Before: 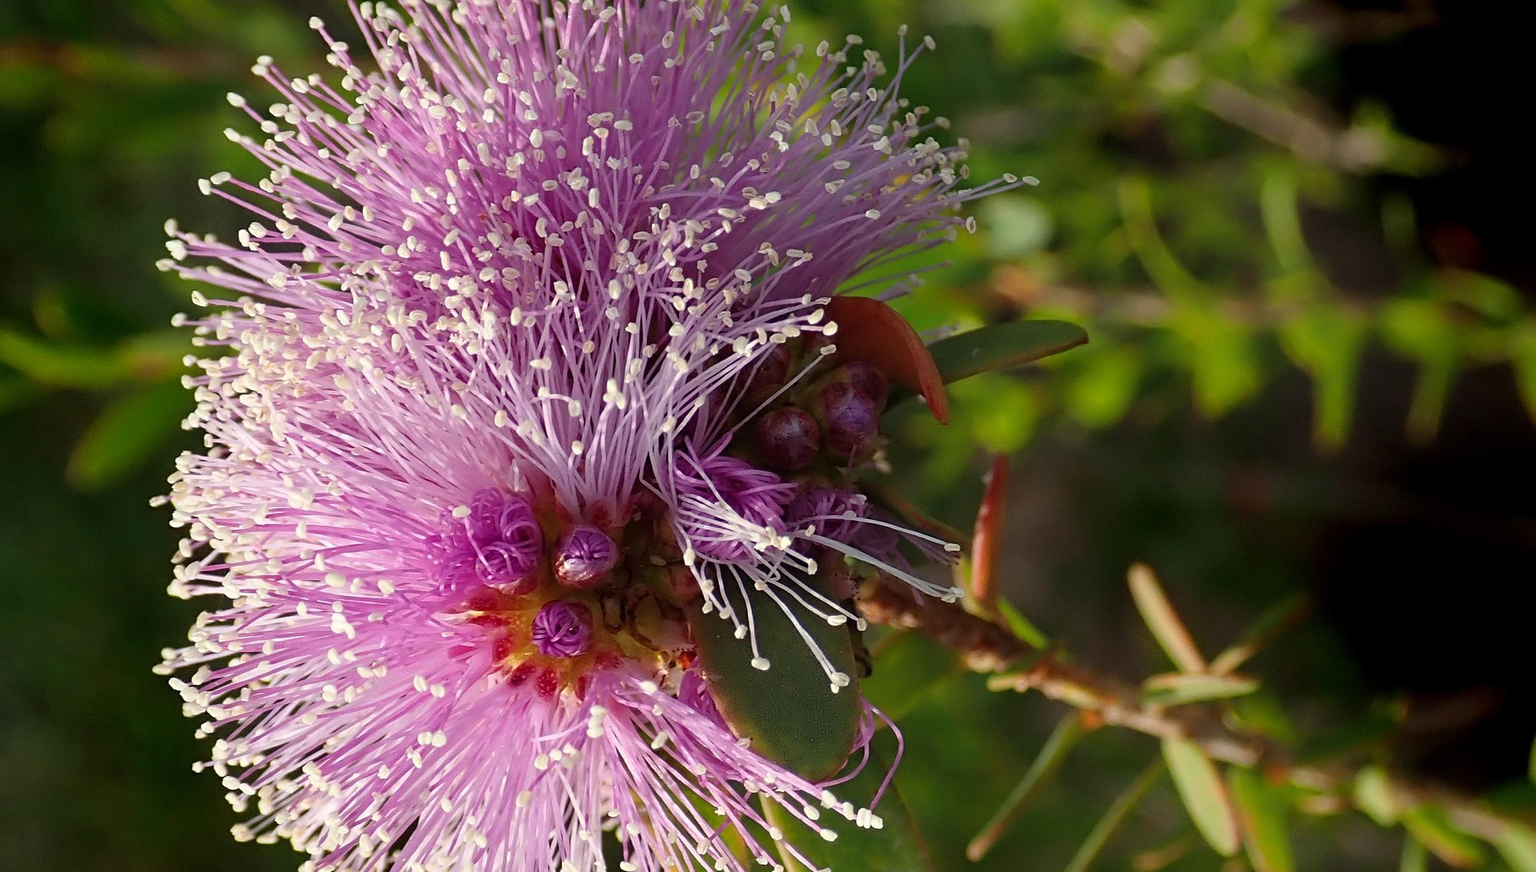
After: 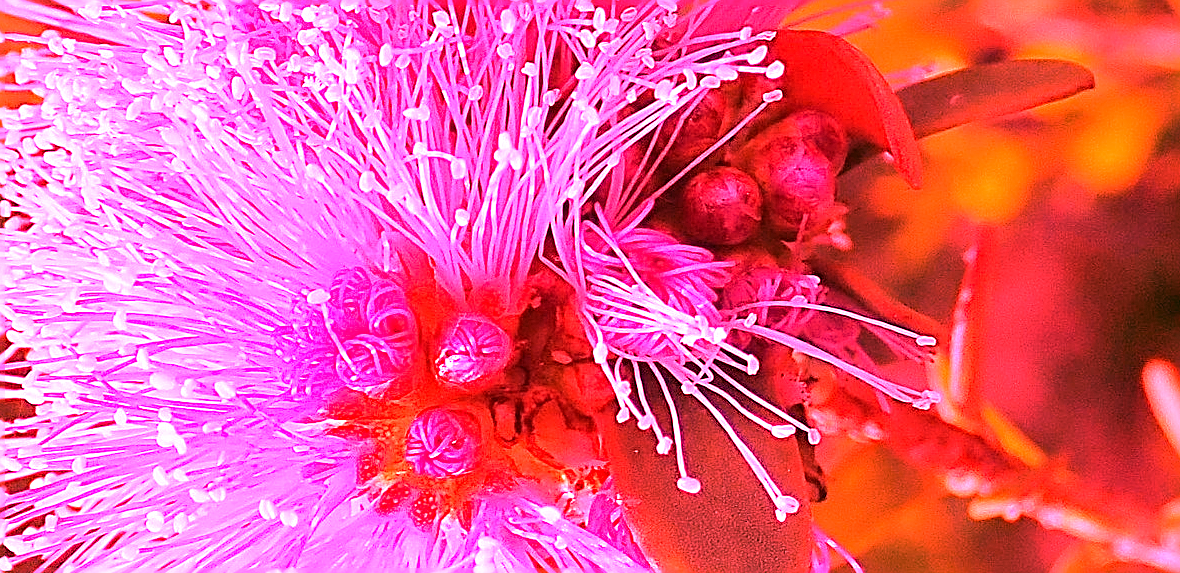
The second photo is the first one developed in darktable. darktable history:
sharpen: on, module defaults
white balance: red 4.26, blue 1.802
crop: left 13.312%, top 31.28%, right 24.627%, bottom 15.582%
